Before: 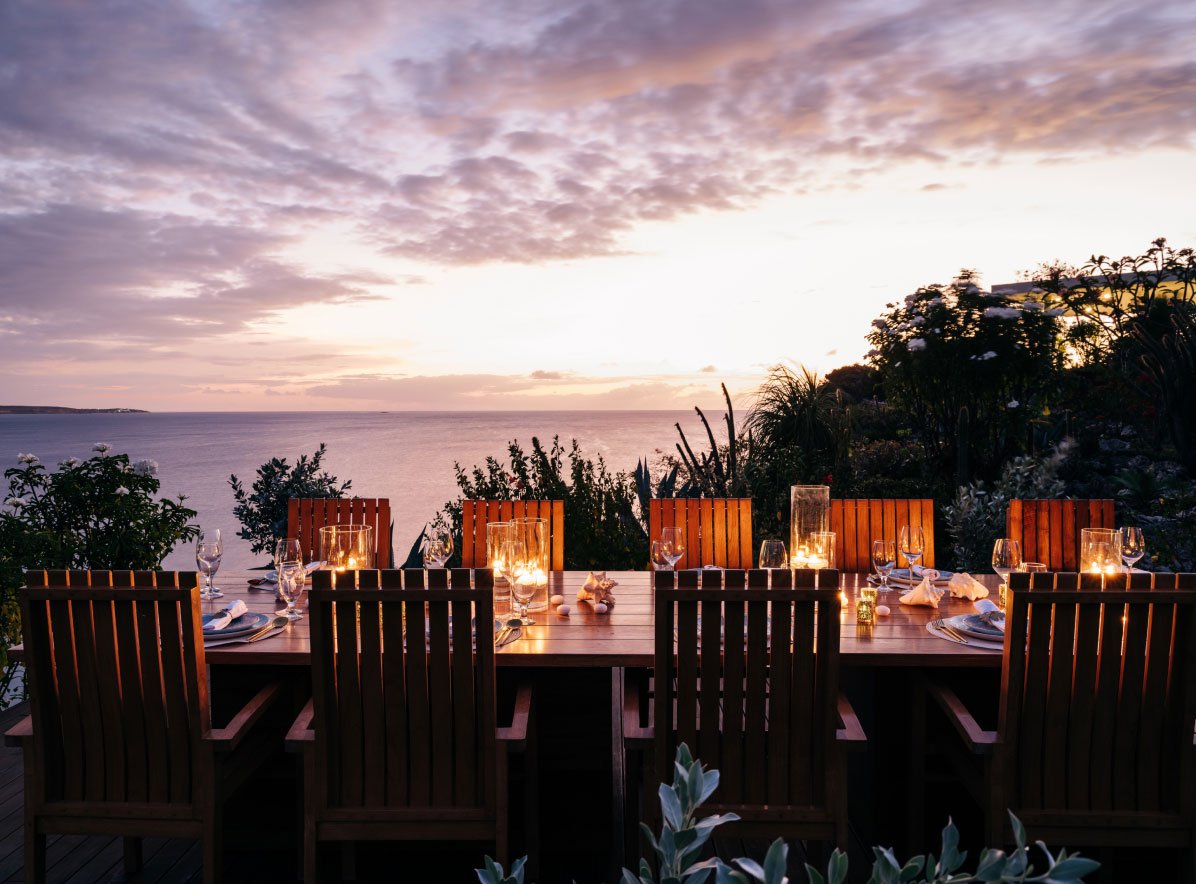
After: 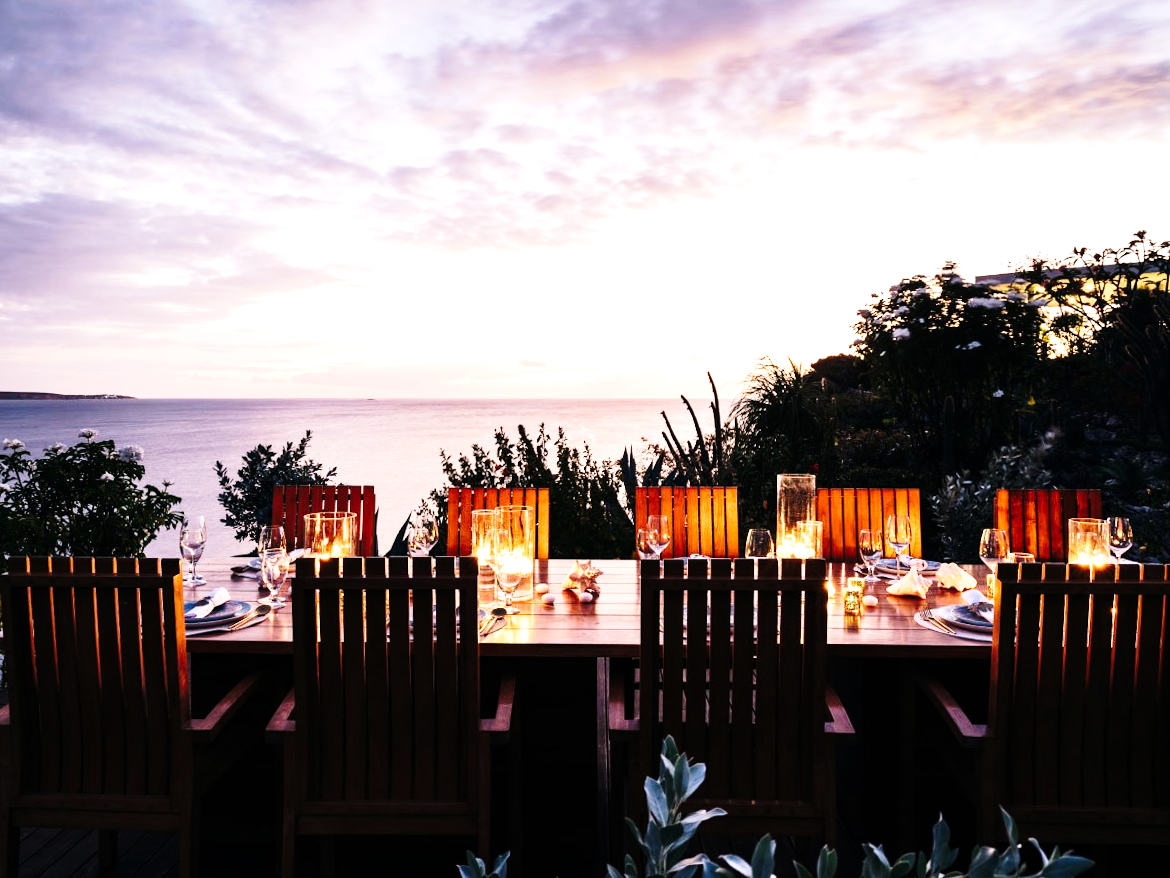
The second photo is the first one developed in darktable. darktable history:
white balance: red 0.982, blue 1.018
tone equalizer: -8 EV -0.75 EV, -7 EV -0.7 EV, -6 EV -0.6 EV, -5 EV -0.4 EV, -3 EV 0.4 EV, -2 EV 0.6 EV, -1 EV 0.7 EV, +0 EV 0.75 EV, edges refinement/feathering 500, mask exposure compensation -1.57 EV, preserve details no
rotate and perspective: rotation 0.226°, lens shift (vertical) -0.042, crop left 0.023, crop right 0.982, crop top 0.006, crop bottom 0.994
base curve: curves: ch0 [(0, 0) (0.028, 0.03) (0.121, 0.232) (0.46, 0.748) (0.859, 0.968) (1, 1)], preserve colors none
